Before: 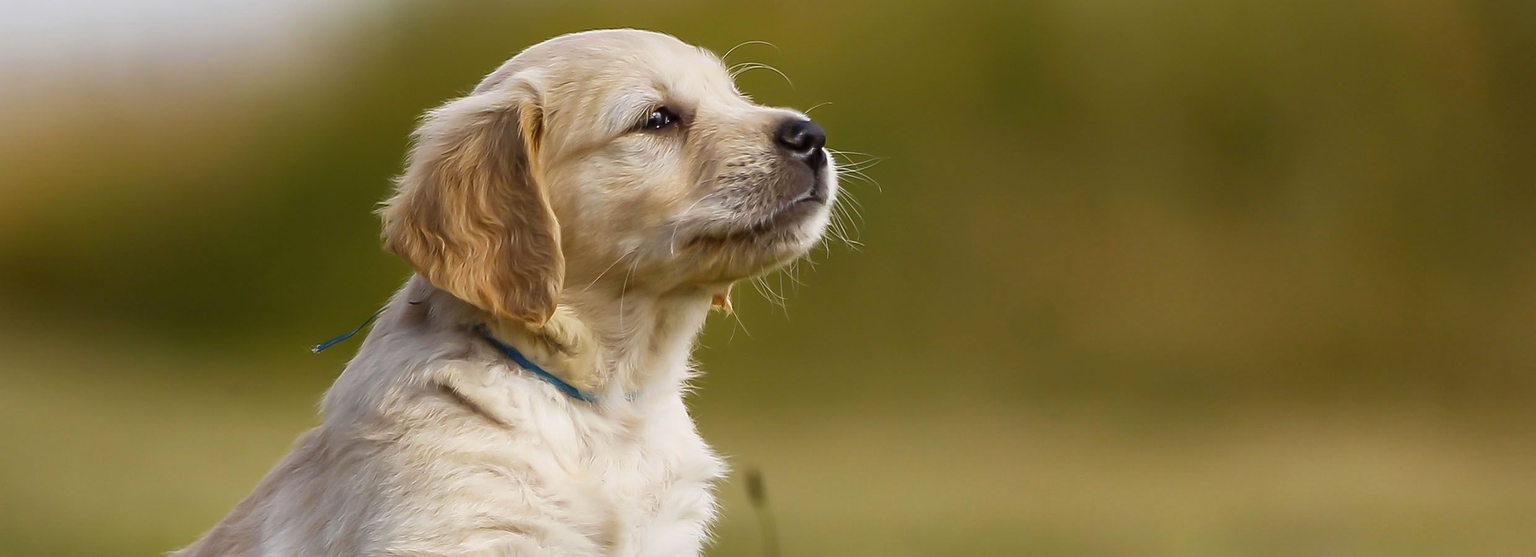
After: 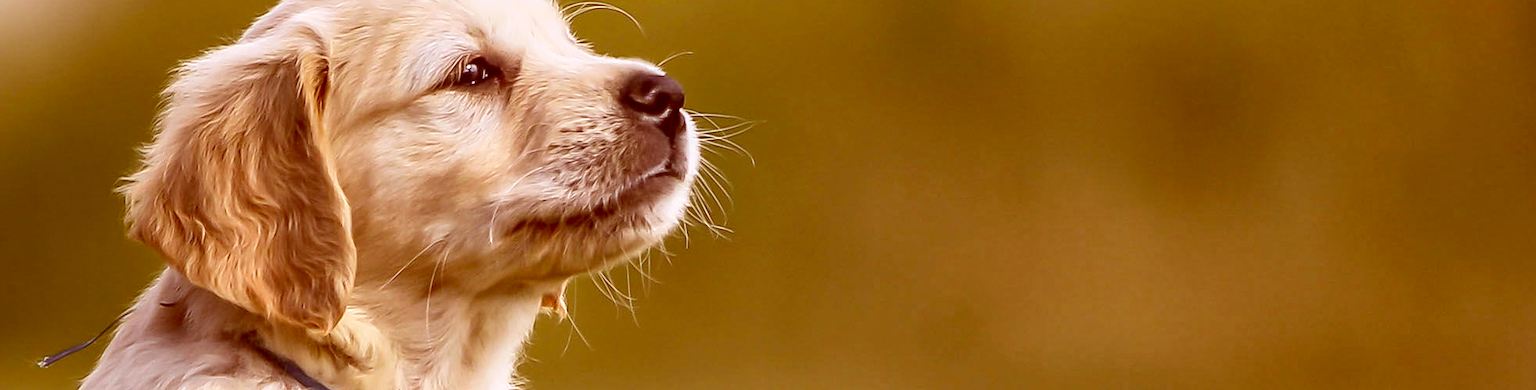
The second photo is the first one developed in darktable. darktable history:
local contrast: on, module defaults
crop: left 18.38%, top 11.092%, right 2.134%, bottom 33.217%
color calibration: illuminant F (fluorescent), F source F9 (Cool White Deluxe 4150 K) – high CRI, x 0.374, y 0.373, temperature 4158.34 K
color correction: highlights a* 9.03, highlights b* 8.71, shadows a* 40, shadows b* 40, saturation 0.8
contrast brightness saturation: contrast 0.2, brightness 0.16, saturation 0.22
